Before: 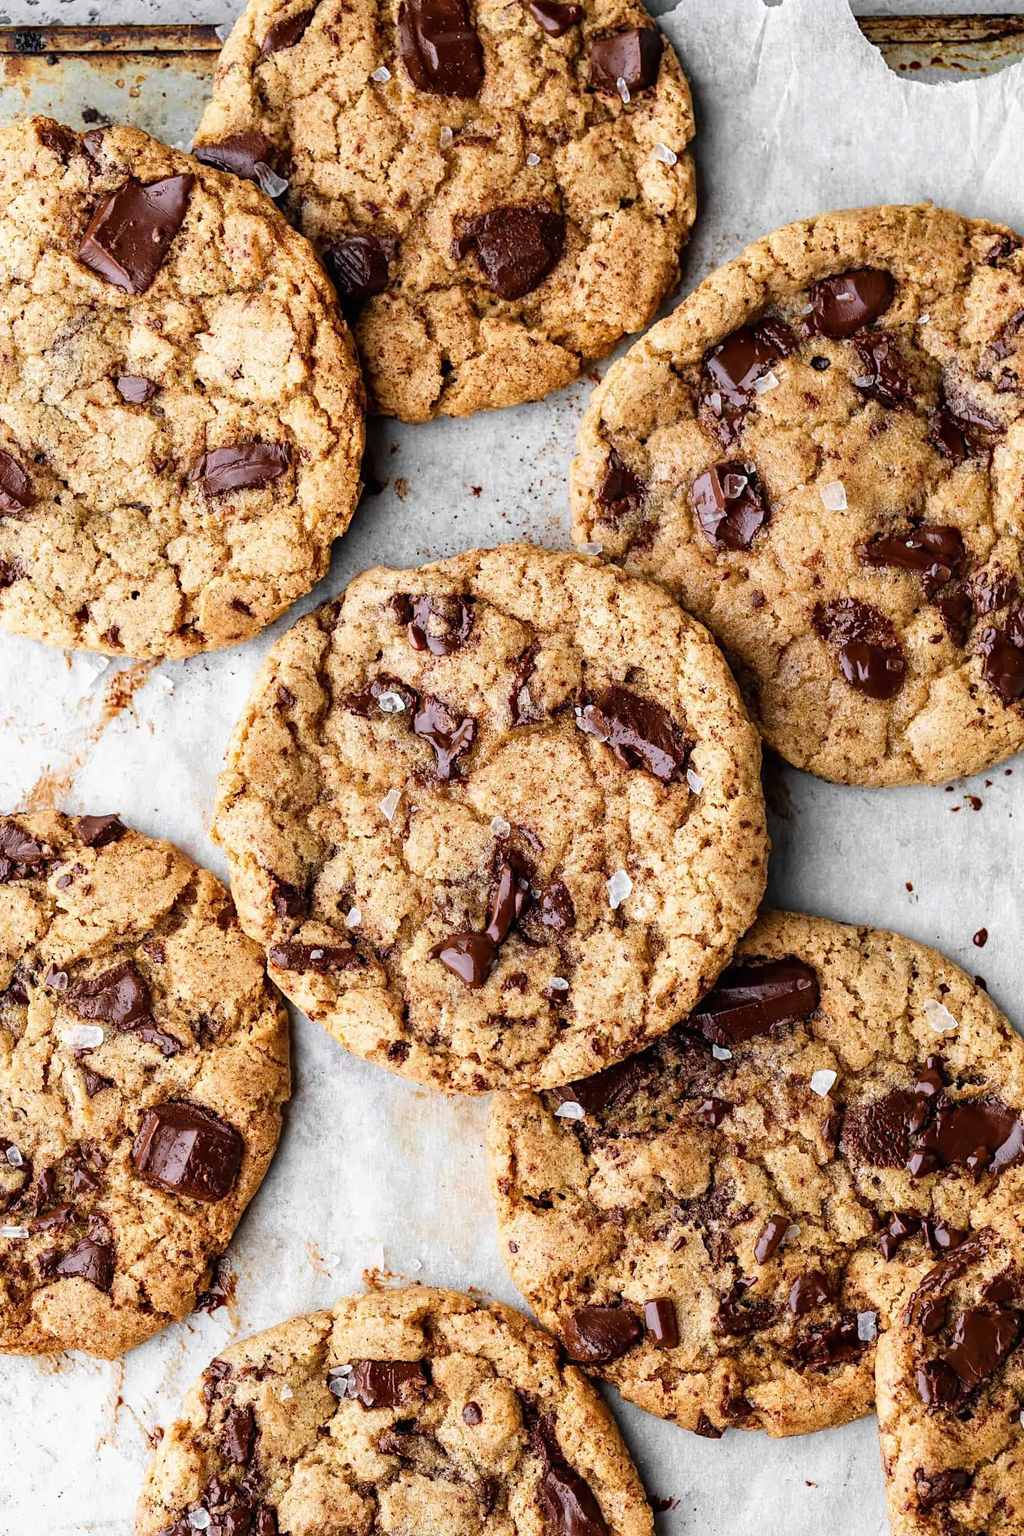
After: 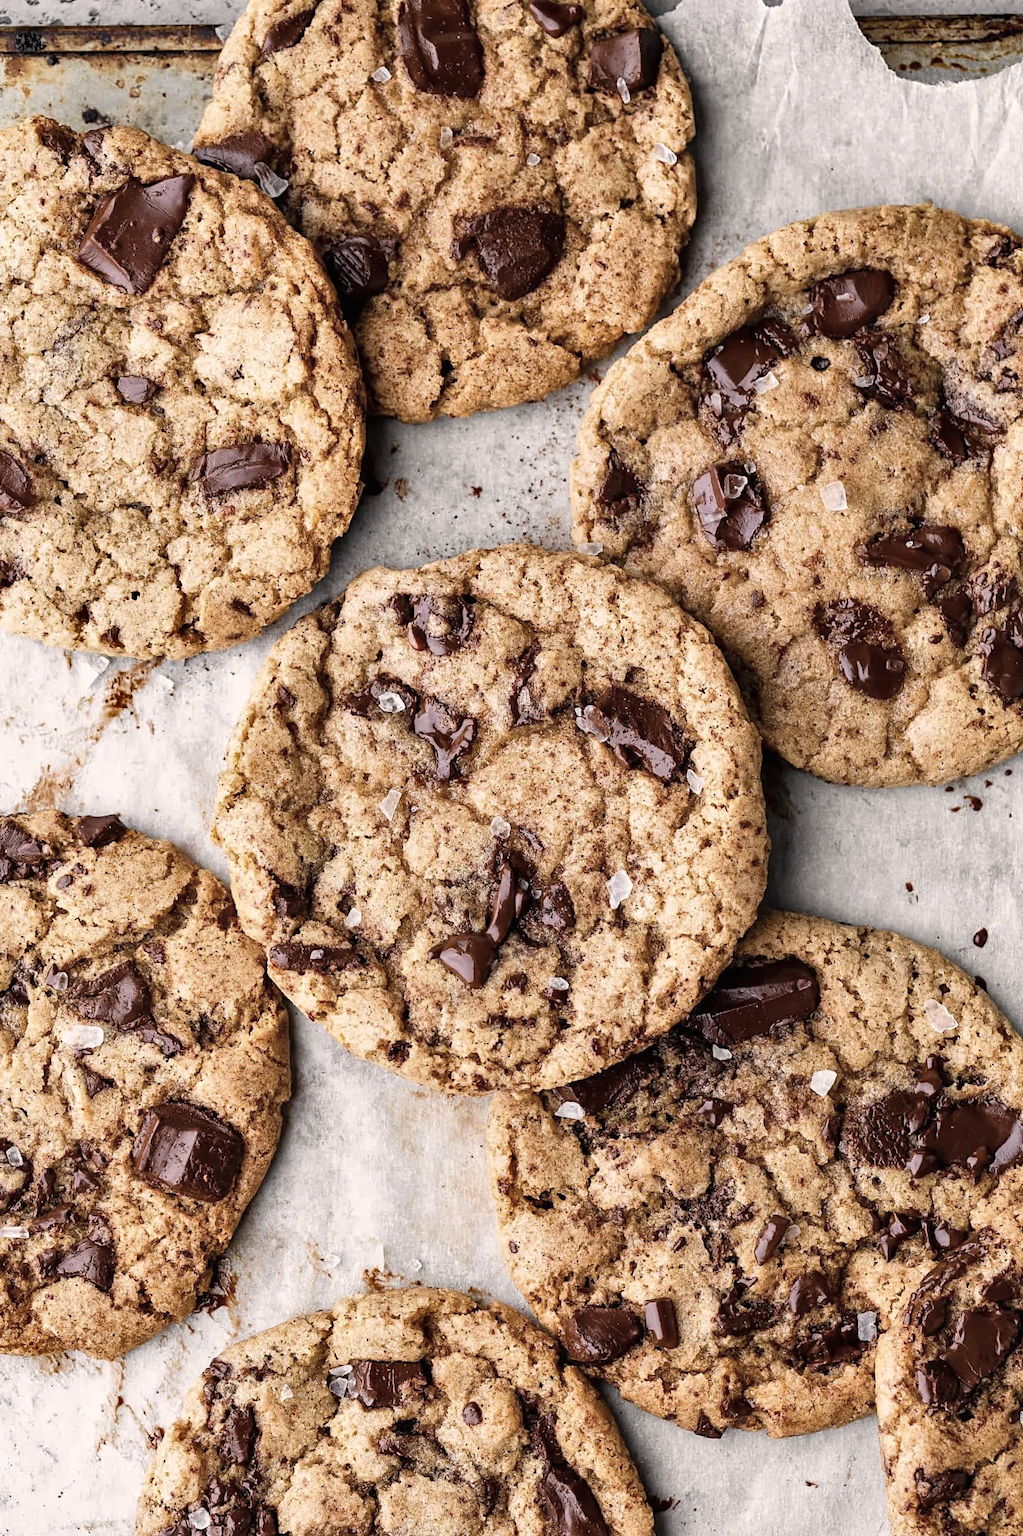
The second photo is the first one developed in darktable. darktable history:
color correction: highlights a* 5.59, highlights b* 5.24, saturation 0.68
shadows and highlights: low approximation 0.01, soften with gaussian
